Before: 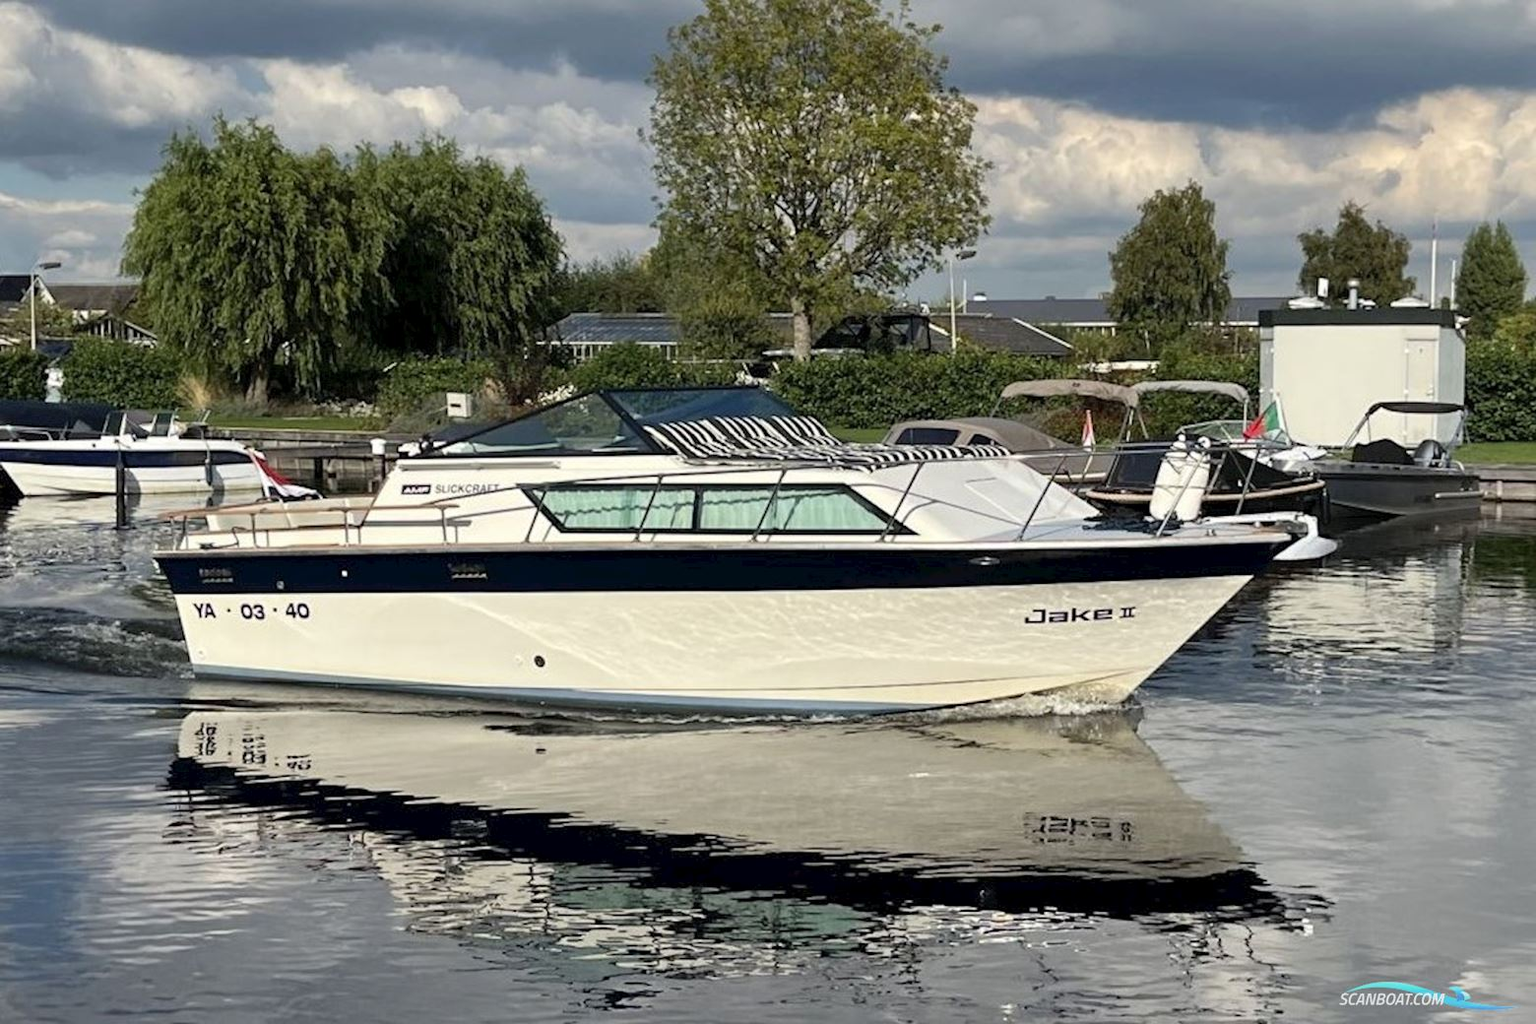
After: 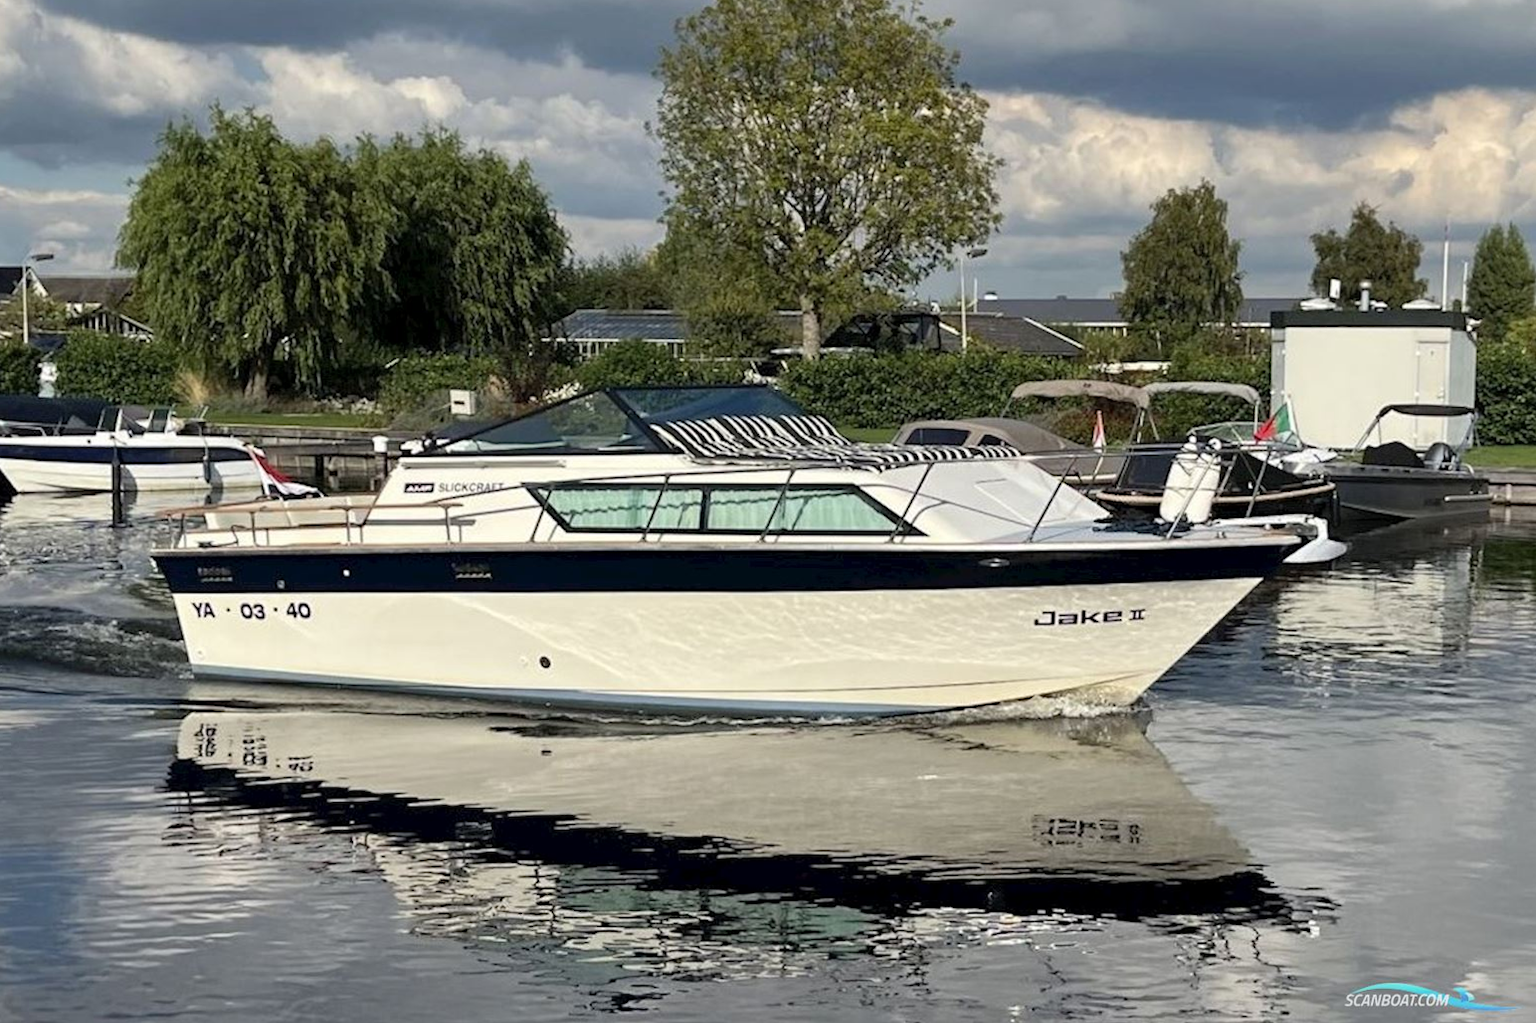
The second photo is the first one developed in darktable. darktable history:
white balance: red 1, blue 1
rotate and perspective: rotation 0.174°, lens shift (vertical) 0.013, lens shift (horizontal) 0.019, shear 0.001, automatic cropping original format, crop left 0.007, crop right 0.991, crop top 0.016, crop bottom 0.997
